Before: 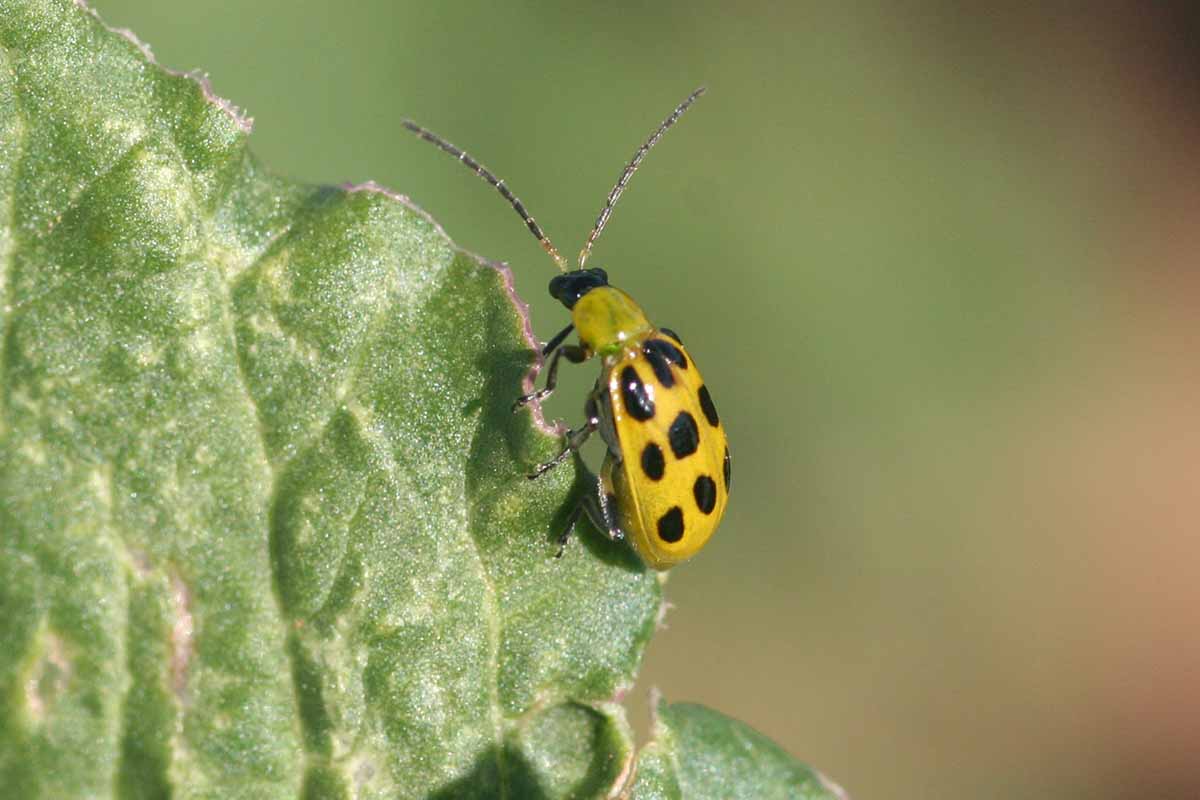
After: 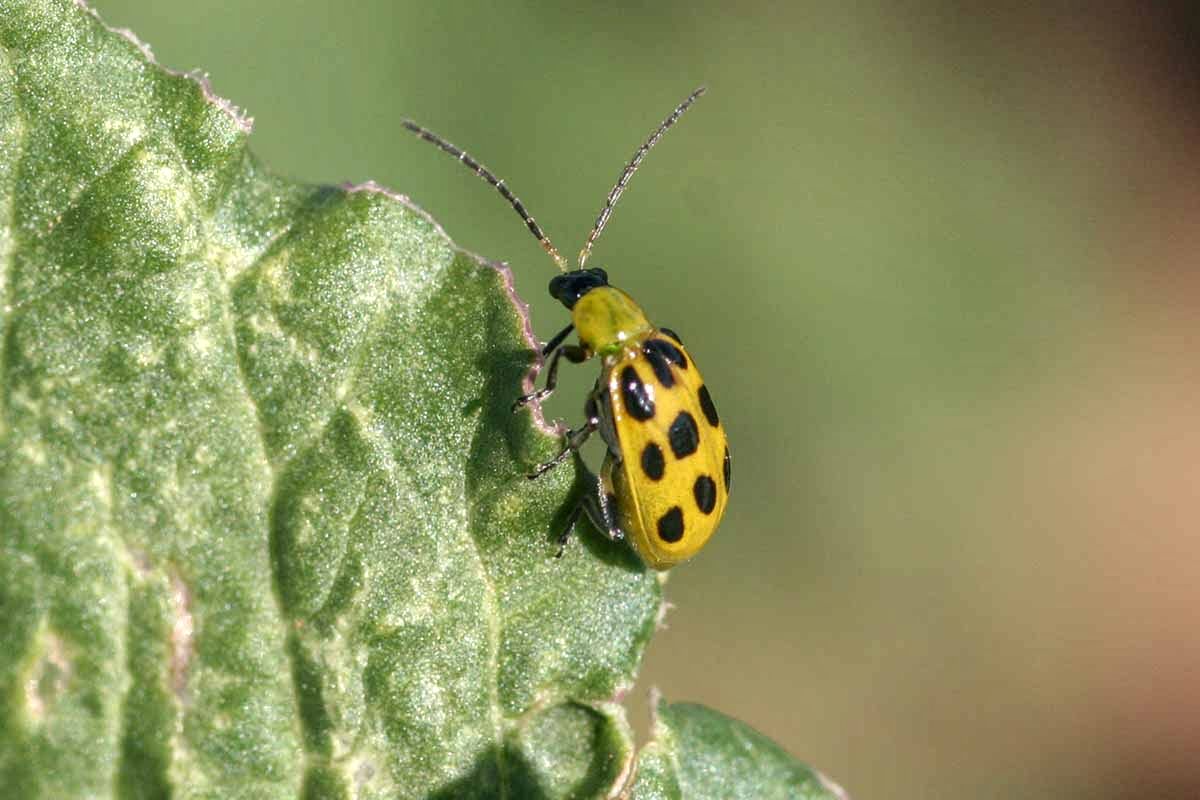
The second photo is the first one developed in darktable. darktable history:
local contrast: highlights 61%, detail 143%, midtone range 0.422
sharpen: radius 2.896, amount 0.87, threshold 47.395
